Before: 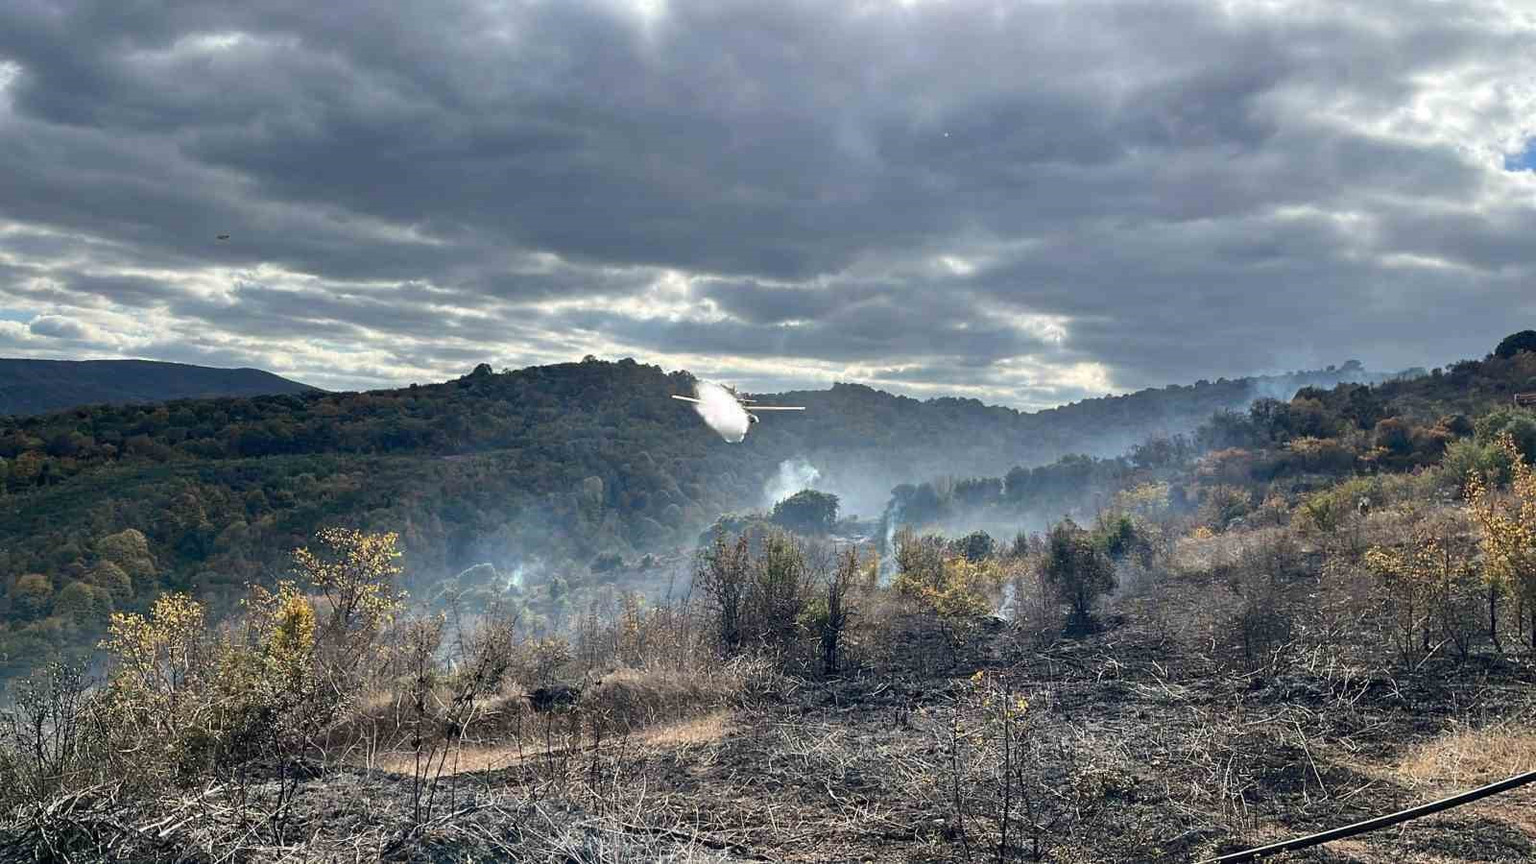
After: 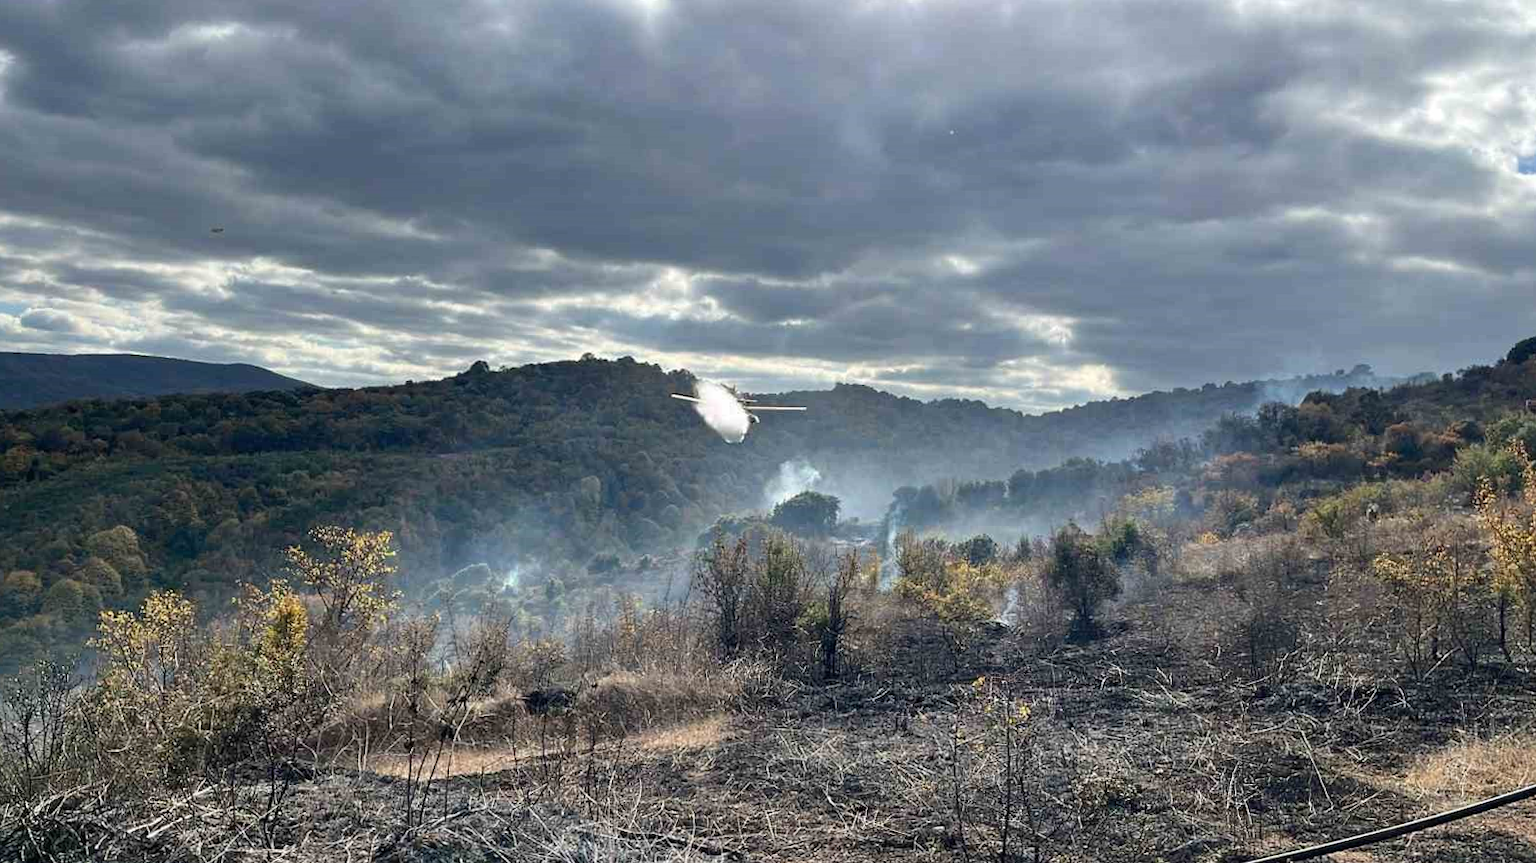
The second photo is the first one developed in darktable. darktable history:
crop and rotate: angle -0.462°
